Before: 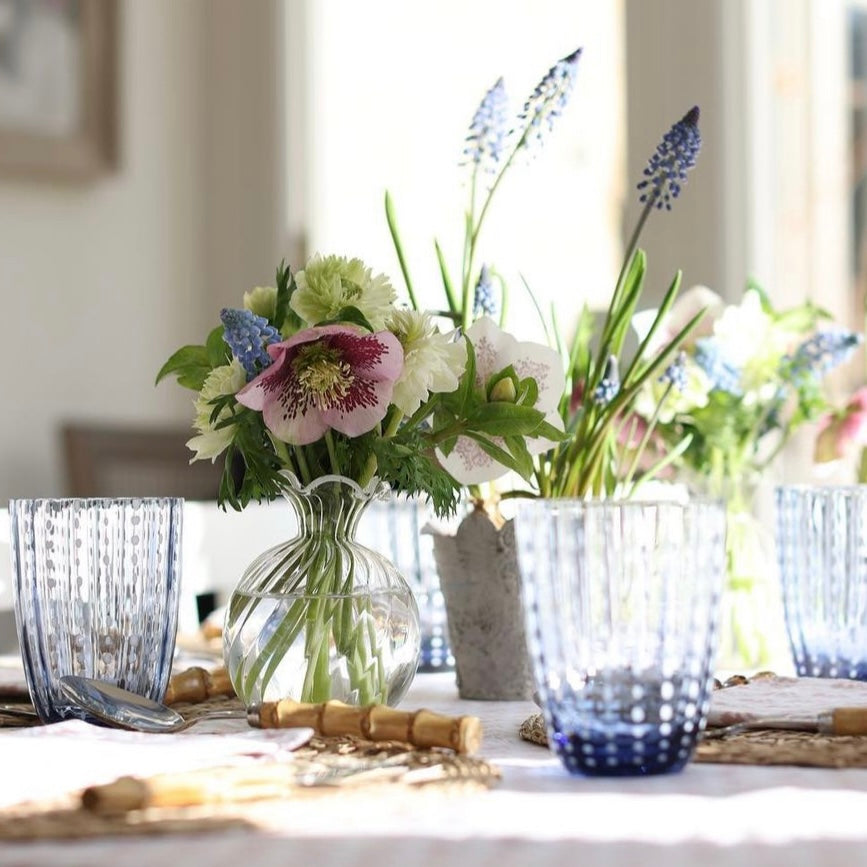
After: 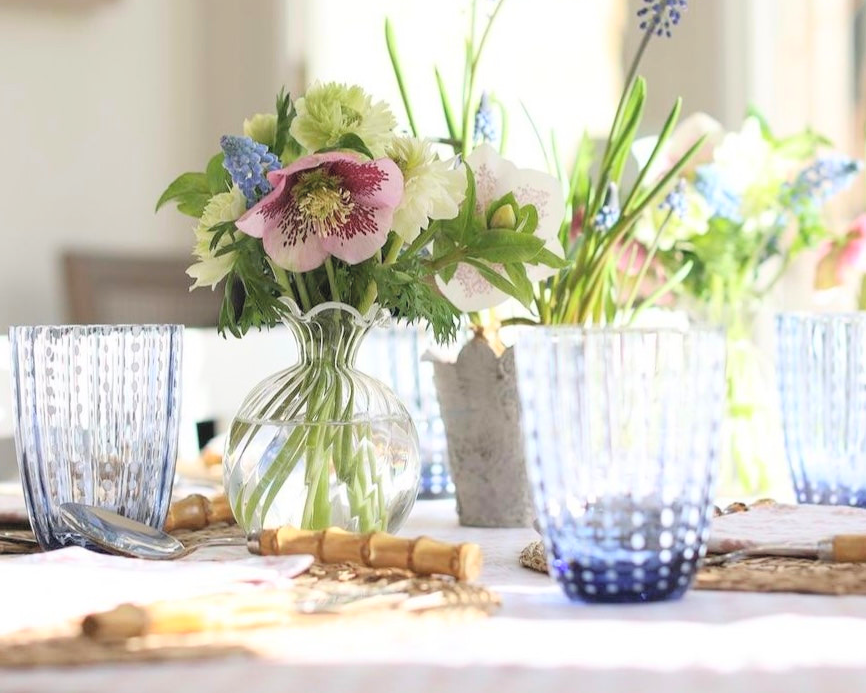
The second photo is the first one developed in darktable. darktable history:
tone equalizer: on, module defaults
crop and rotate: top 19.998%
contrast brightness saturation: contrast 0.1, brightness 0.3, saturation 0.14
